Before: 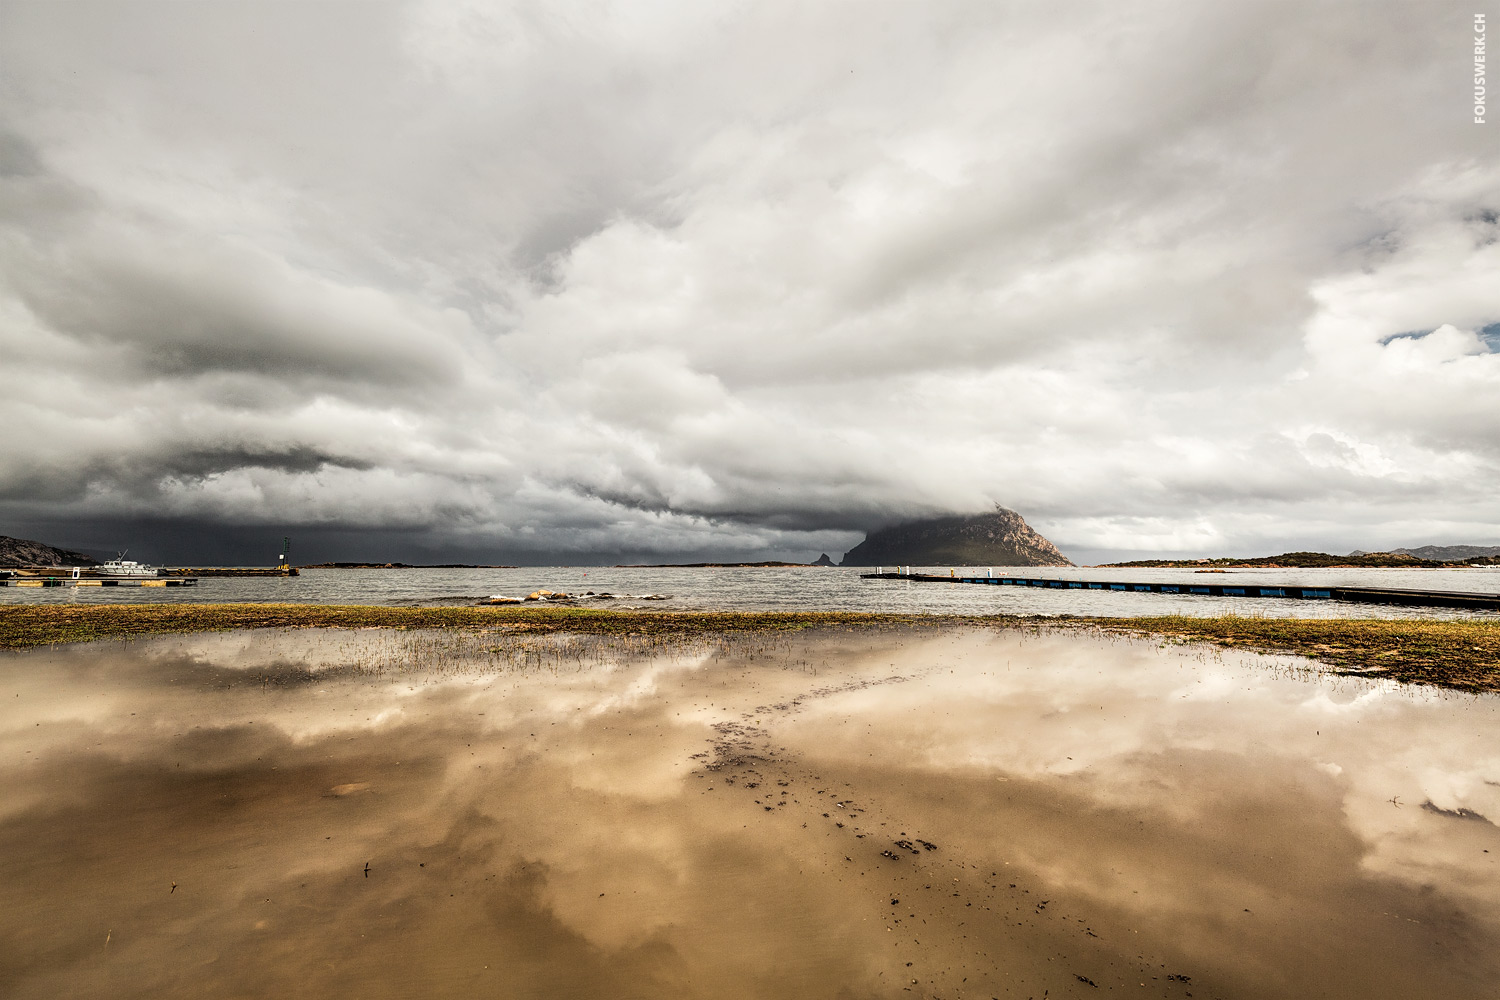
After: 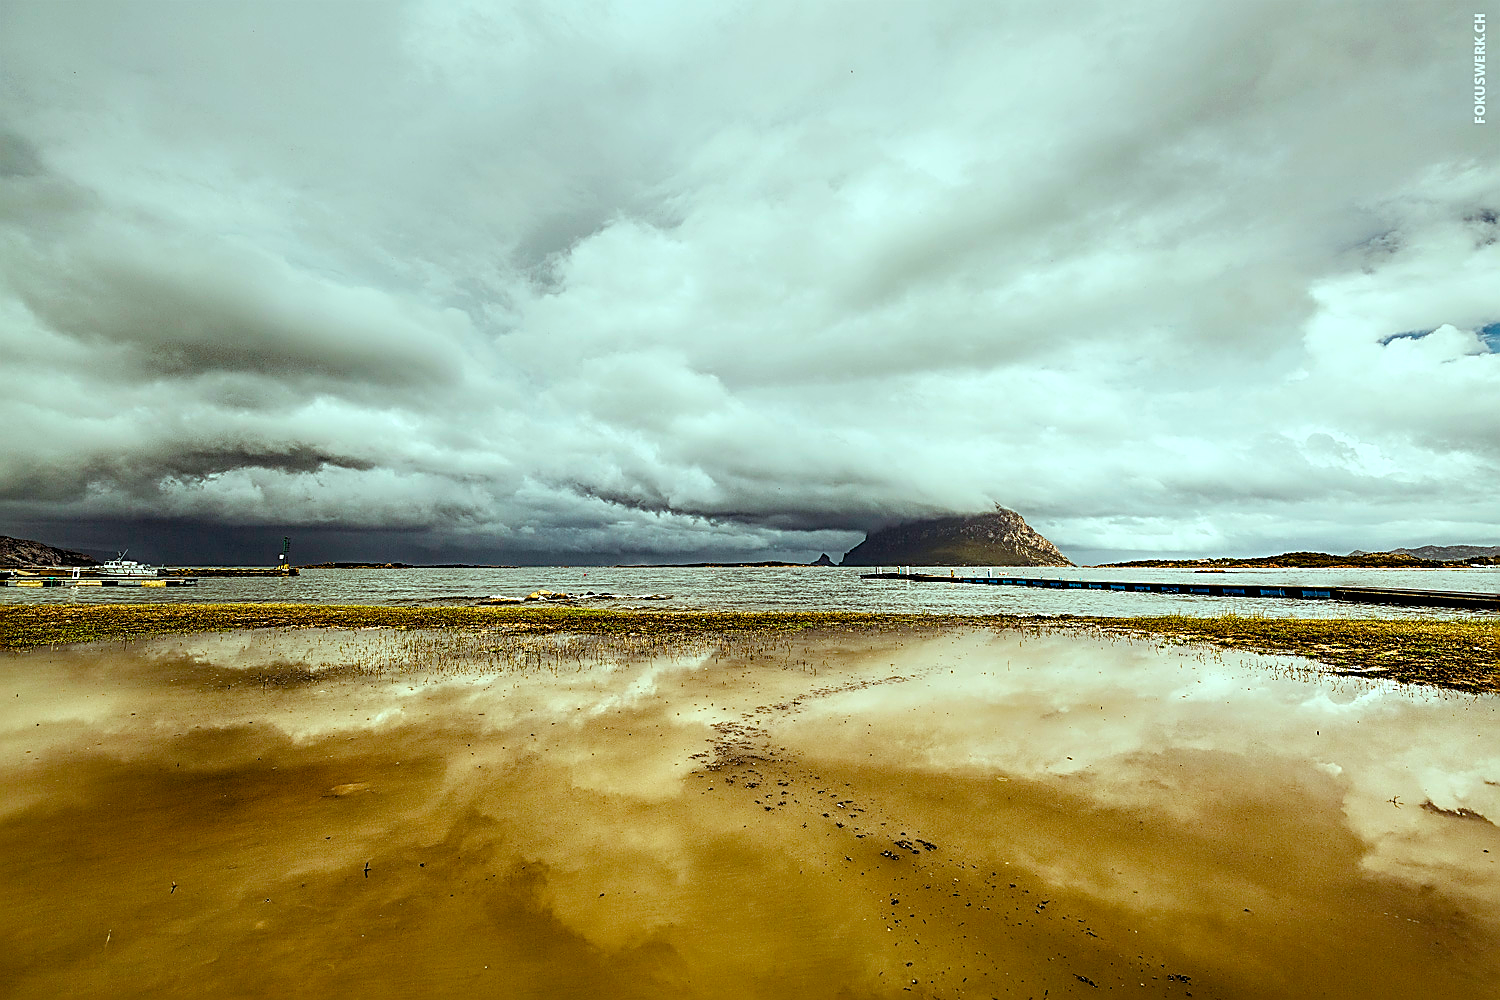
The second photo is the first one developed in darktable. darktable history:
color balance rgb: highlights gain › chroma 4.063%, highlights gain › hue 202.34°, perceptual saturation grading › global saturation 20%, perceptual saturation grading › highlights -25.523%, perceptual saturation grading › shadows 50.451%, global vibrance 41.356%
haze removal: adaptive false
sharpen: amount 0.895
